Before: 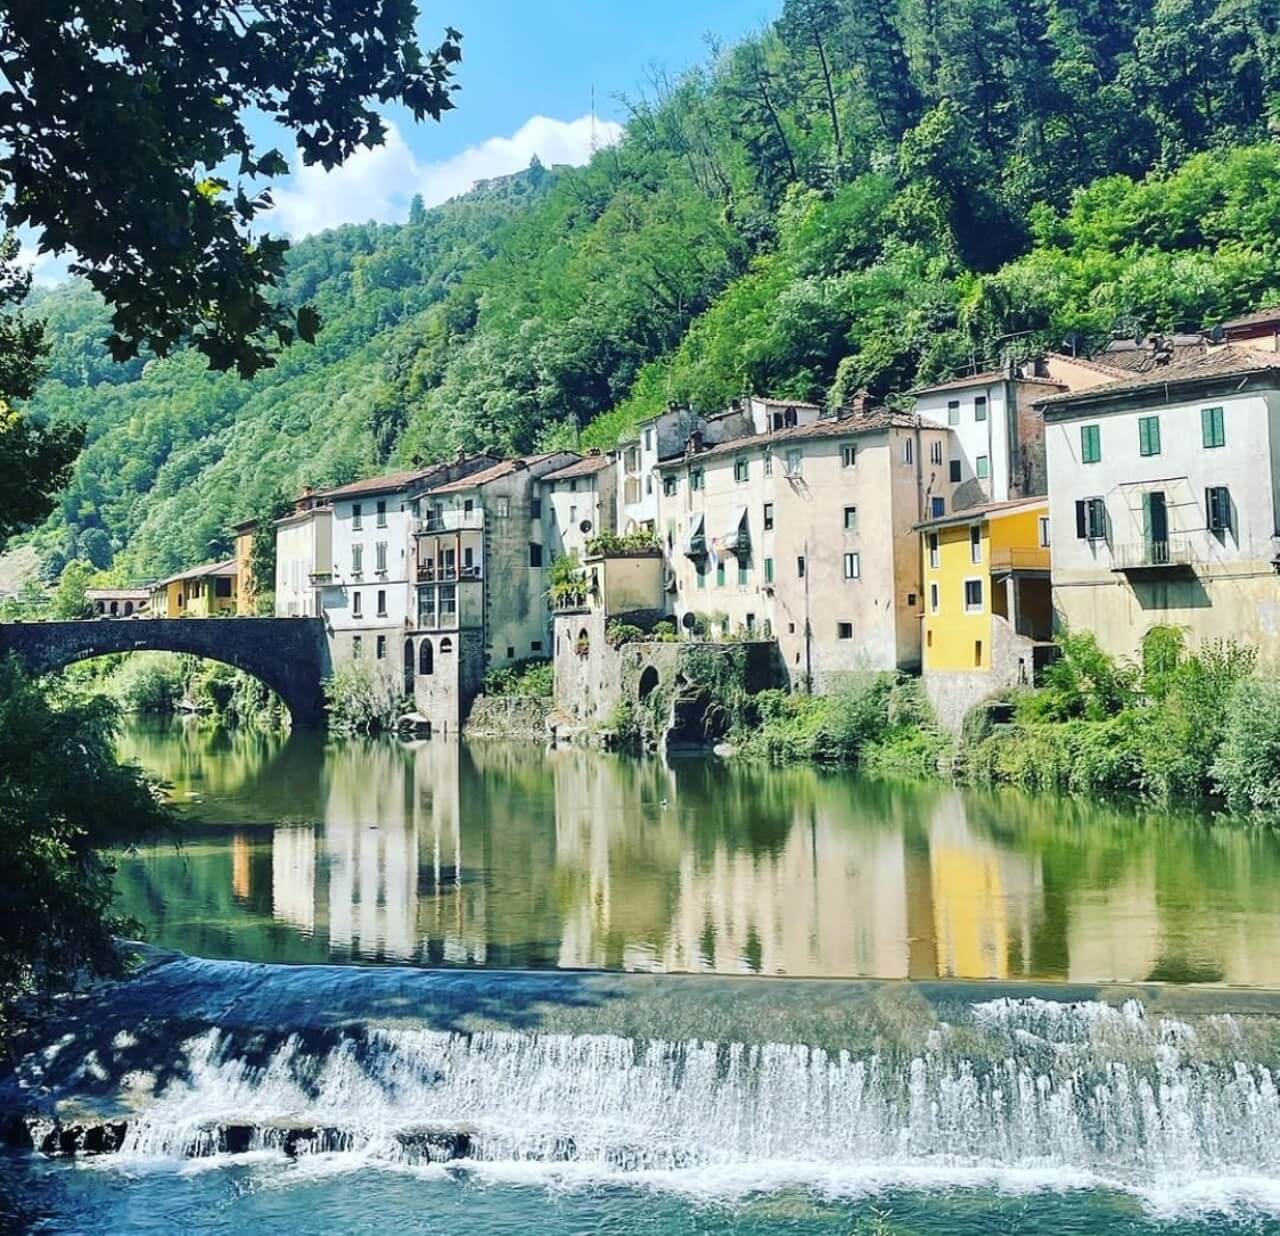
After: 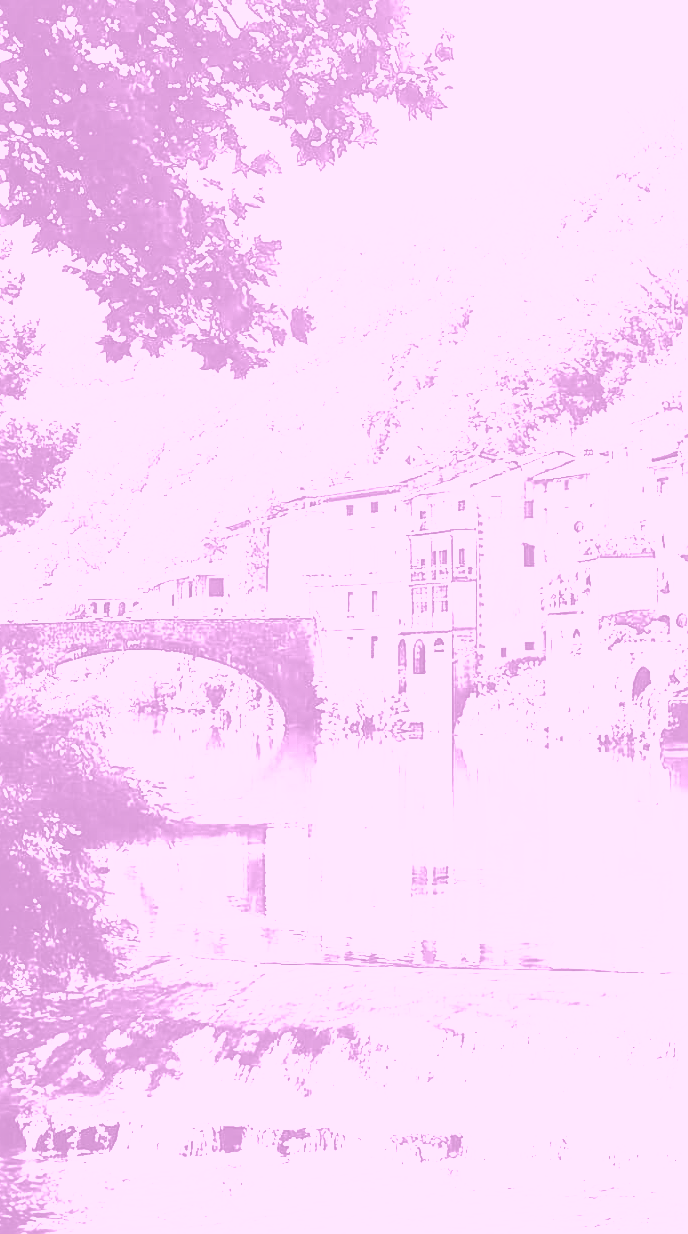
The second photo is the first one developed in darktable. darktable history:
white balance: red 0.925, blue 1.046
contrast brightness saturation: contrast 1, brightness 1, saturation 1
exposure: black level correction 0, exposure 1.3 EV, compensate highlight preservation false
colorize: hue 331.2°, saturation 75%, source mix 30.28%, lightness 70.52%, version 1
crop: left 0.587%, right 45.588%, bottom 0.086%
rgb curve: curves: ch0 [(0, 0) (0.21, 0.15) (0.24, 0.21) (0.5, 0.75) (0.75, 0.96) (0.89, 0.99) (1, 1)]; ch1 [(0, 0.02) (0.21, 0.13) (0.25, 0.2) (0.5, 0.67) (0.75, 0.9) (0.89, 0.97) (1, 1)]; ch2 [(0, 0.02) (0.21, 0.13) (0.25, 0.2) (0.5, 0.67) (0.75, 0.9) (0.89, 0.97) (1, 1)], compensate middle gray true
sharpen: on, module defaults
